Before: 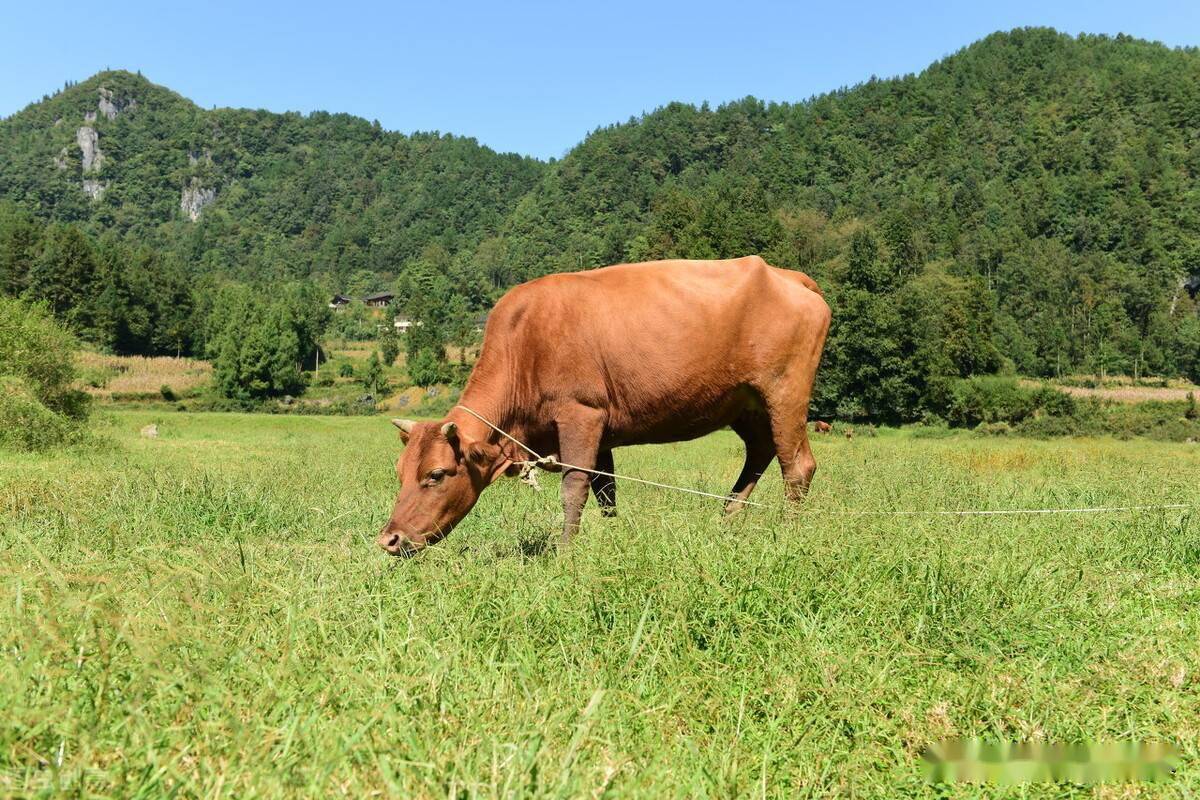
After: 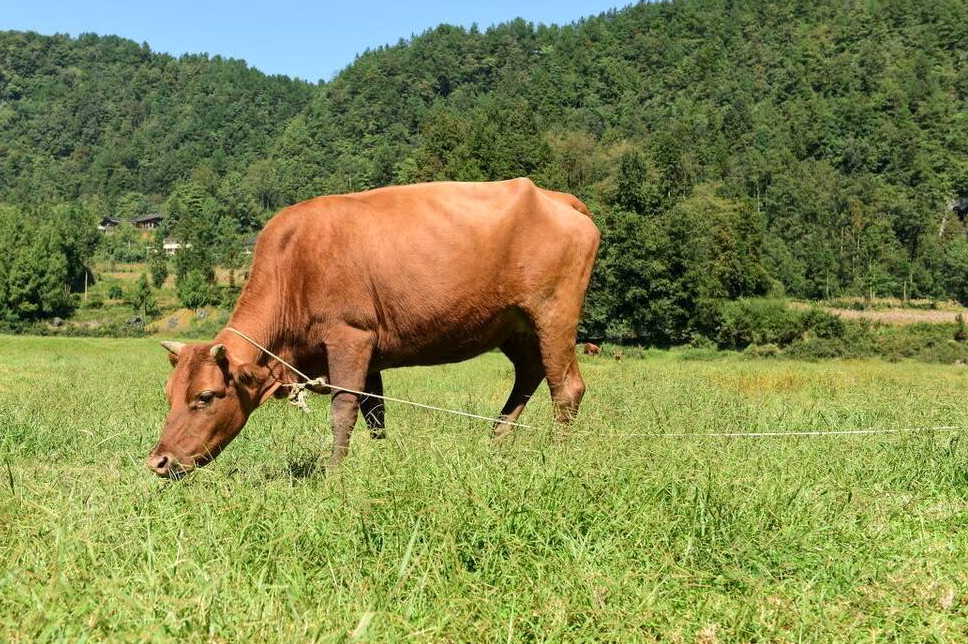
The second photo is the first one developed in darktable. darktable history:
crop: left 19.292%, top 9.771%, bottom 9.623%
local contrast: highlights 101%, shadows 98%, detail 120%, midtone range 0.2
